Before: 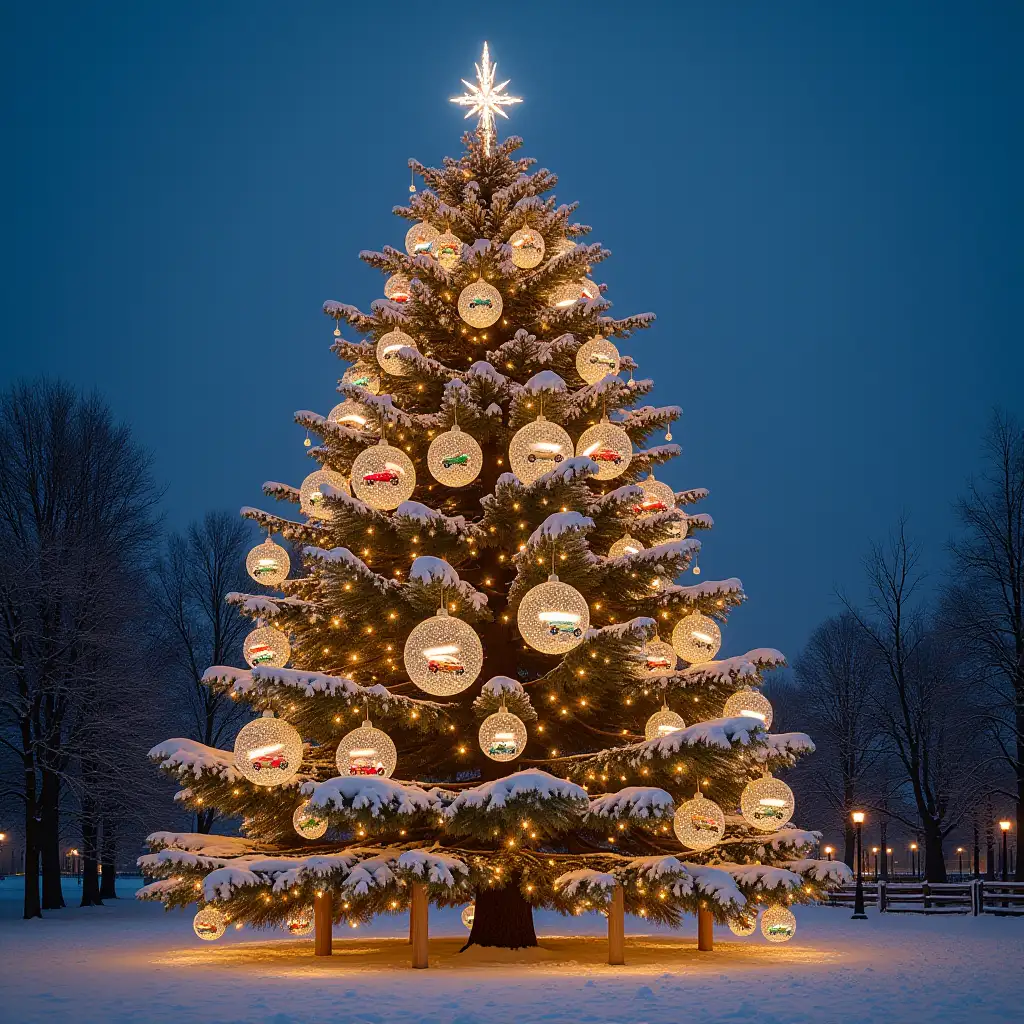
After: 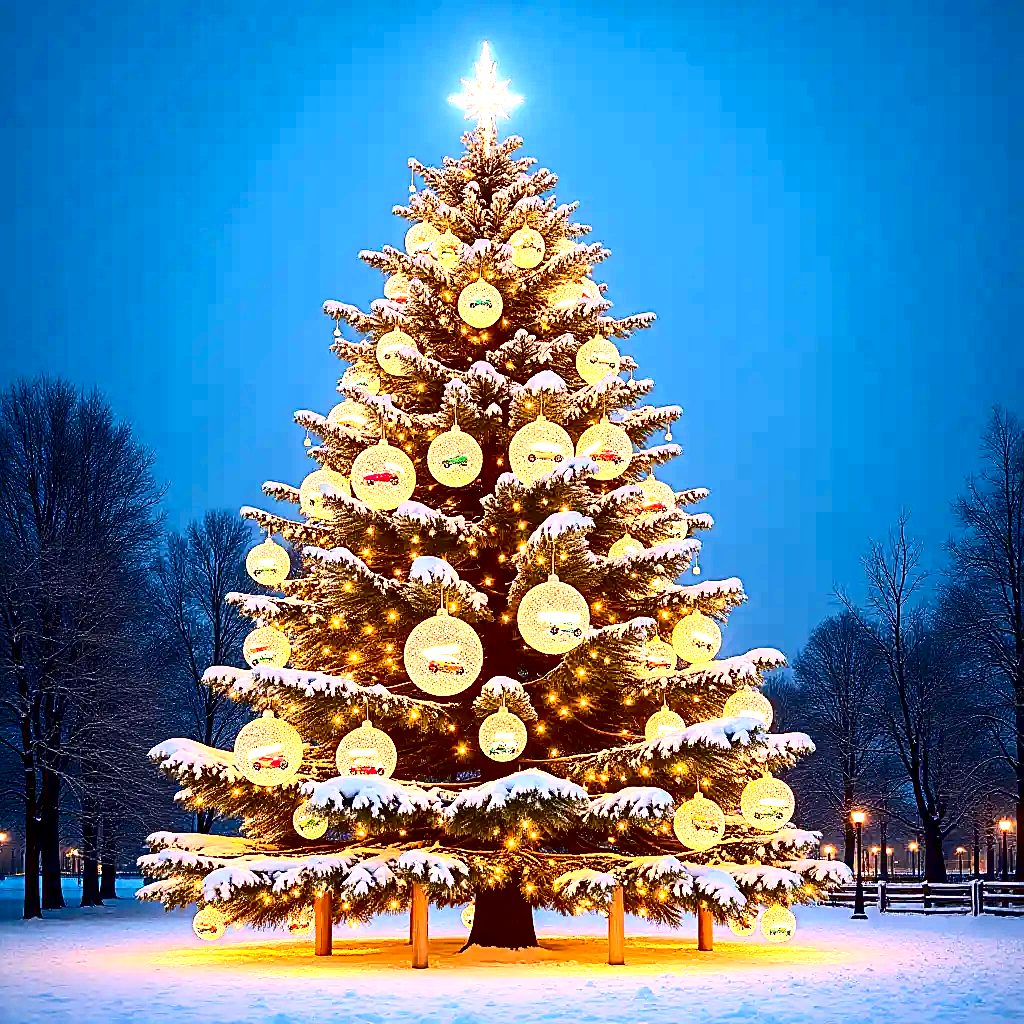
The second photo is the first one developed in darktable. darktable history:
sharpen: amount 0.575
contrast brightness saturation: contrast 0.32, brightness -0.08, saturation 0.17
local contrast: highlights 100%, shadows 100%, detail 120%, midtone range 0.2
exposure: black level correction 0.001, exposure 1.84 EV, compensate highlight preservation false
